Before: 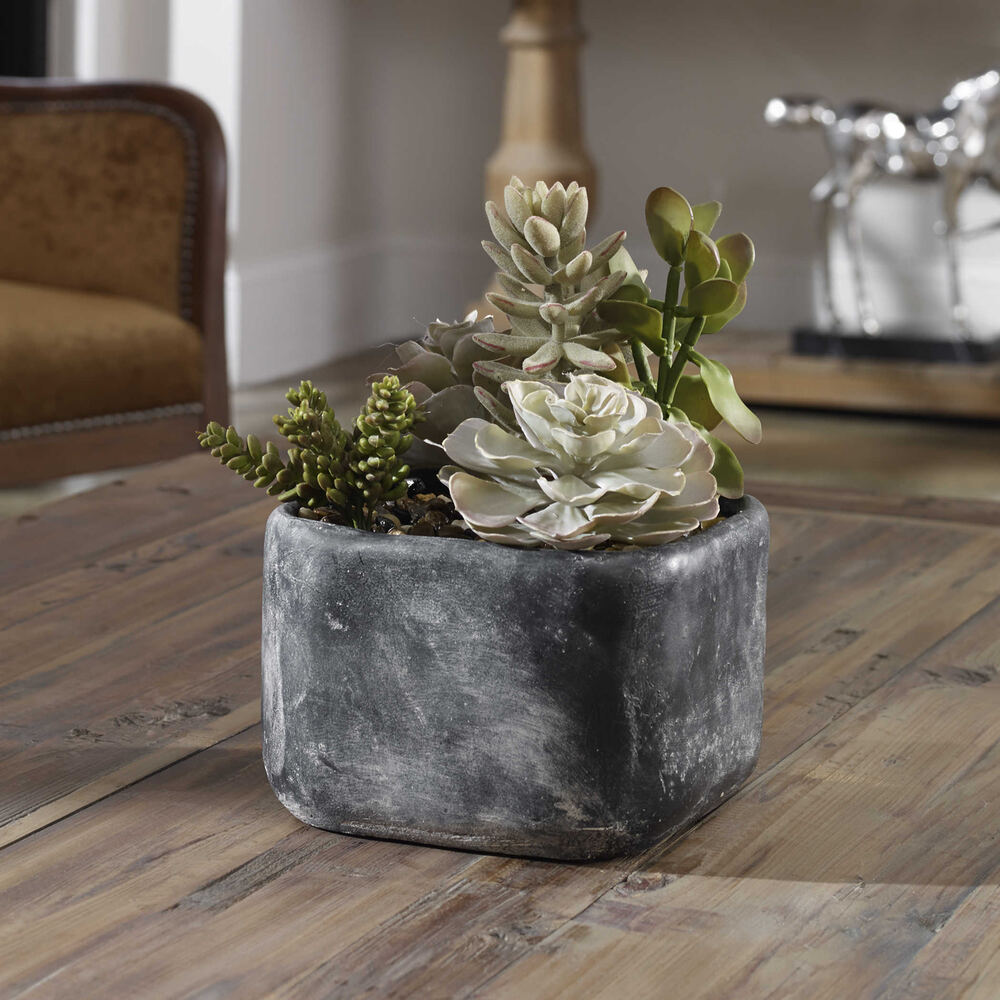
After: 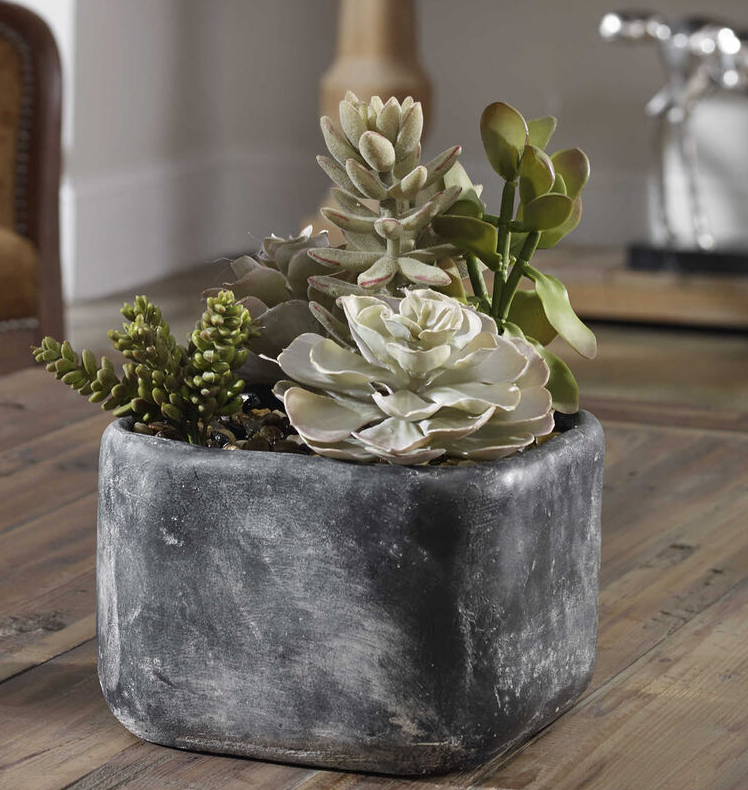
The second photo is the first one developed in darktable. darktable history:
shadows and highlights: shadows 59.49, highlights -60.43, highlights color adjustment 32.17%, soften with gaussian
crop: left 16.587%, top 8.51%, right 8.56%, bottom 12.47%
